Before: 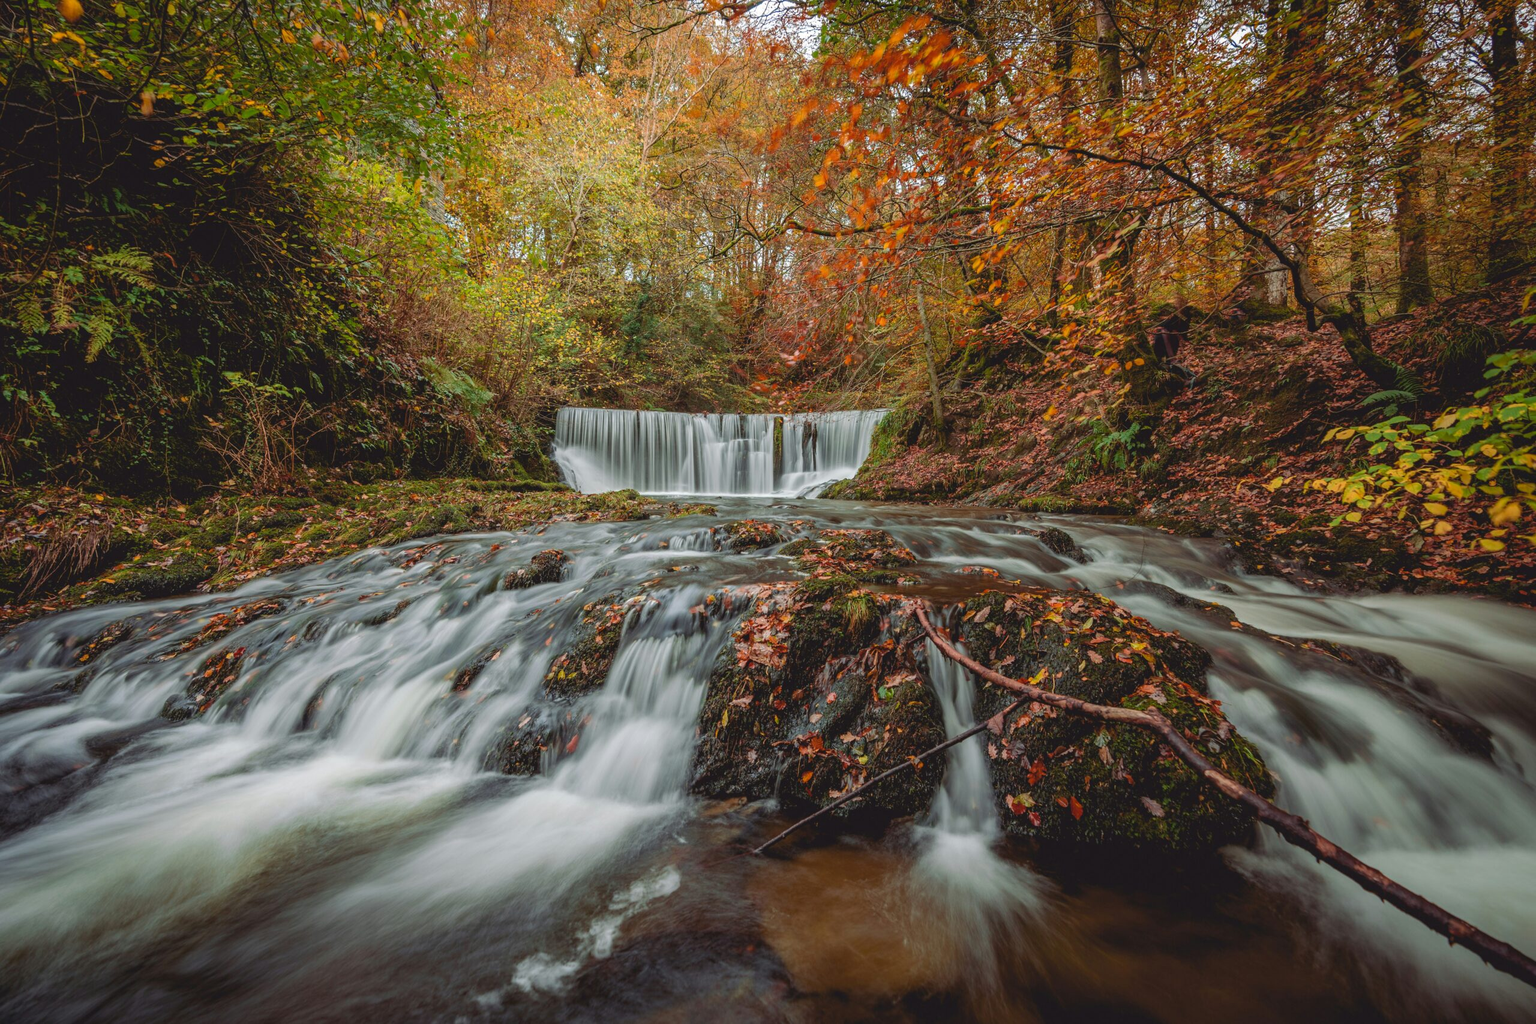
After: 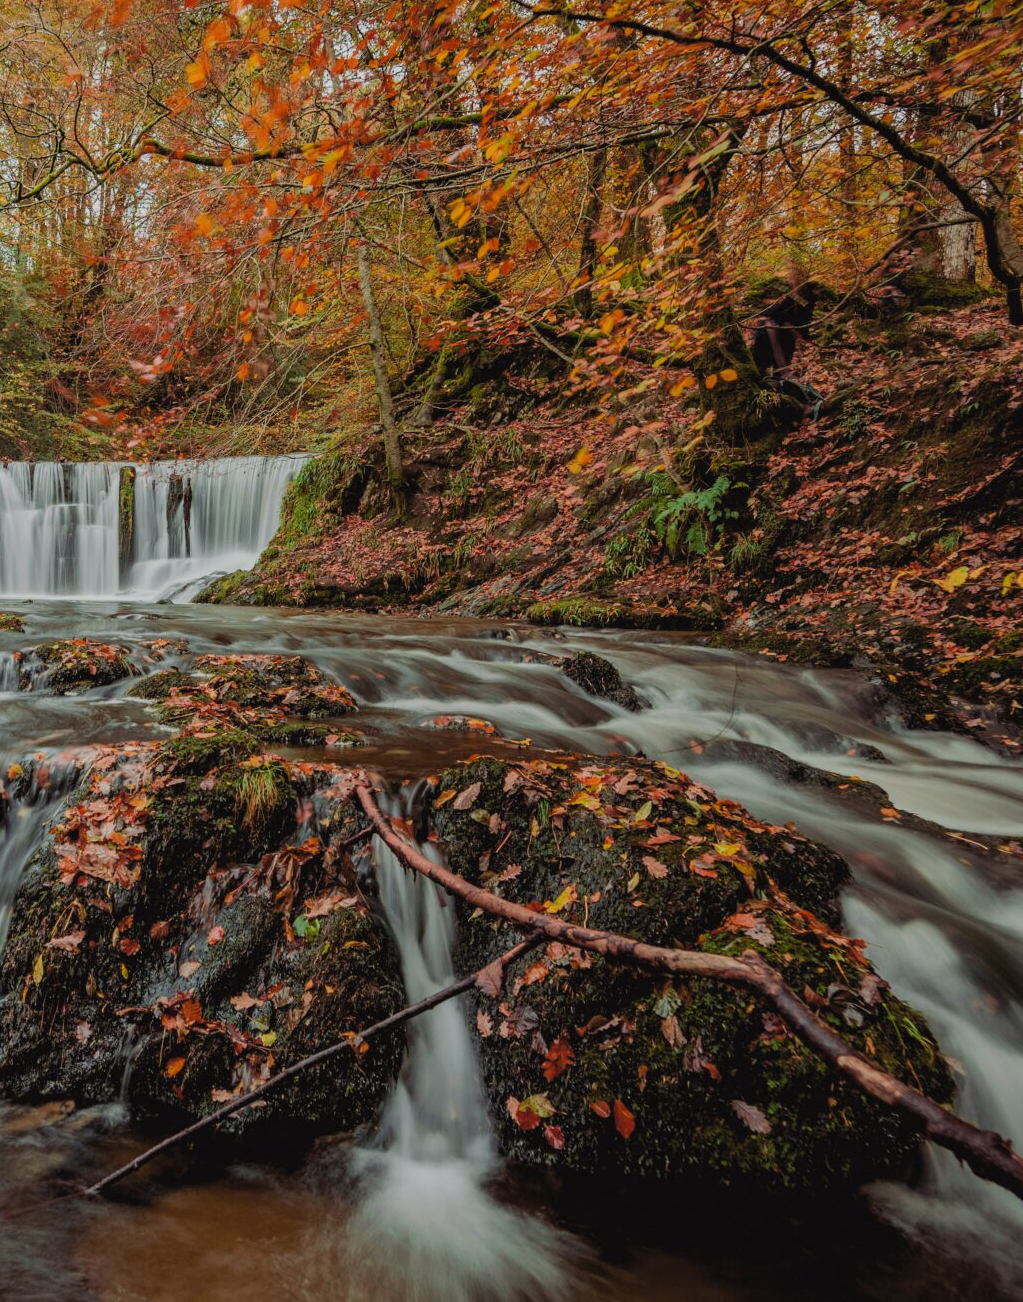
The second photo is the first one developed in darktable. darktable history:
crop: left 45.721%, top 13.393%, right 14.118%, bottom 10.01%
filmic rgb: black relative exposure -7.65 EV, white relative exposure 4.56 EV, hardness 3.61, color science v6 (2022)
white balance: red 1.009, blue 0.985
